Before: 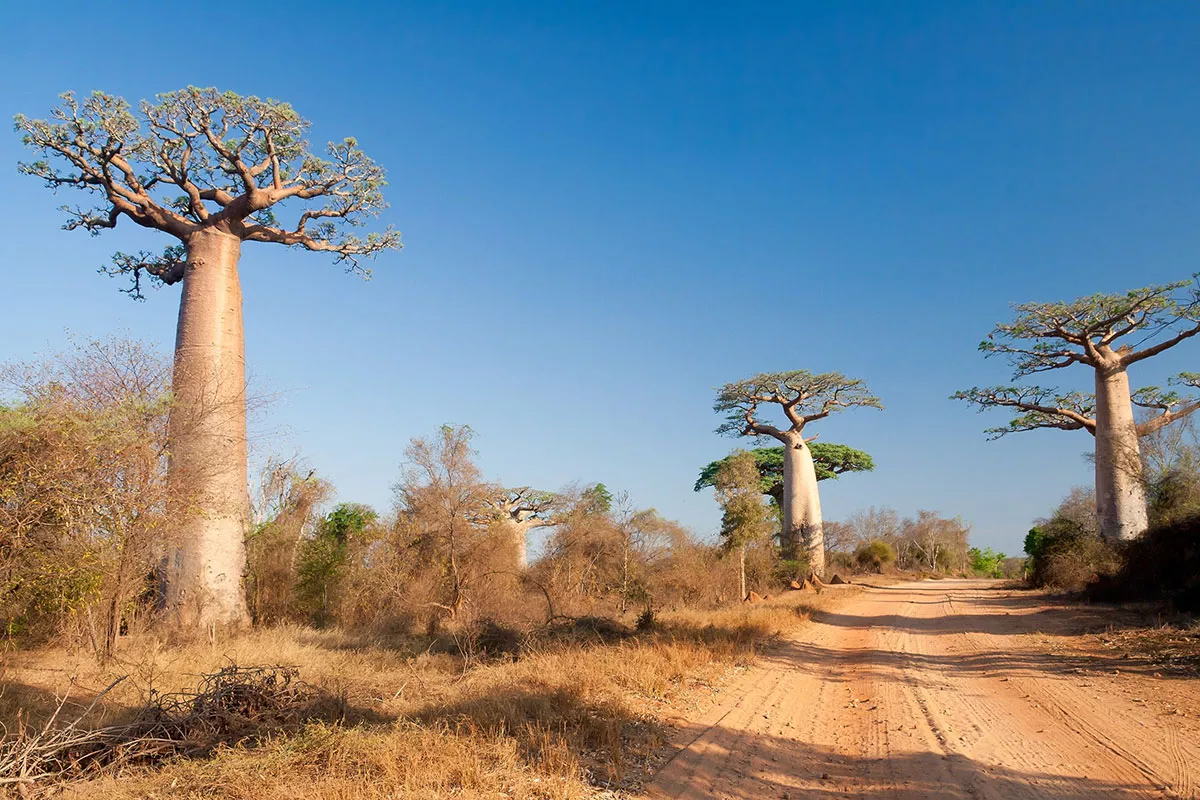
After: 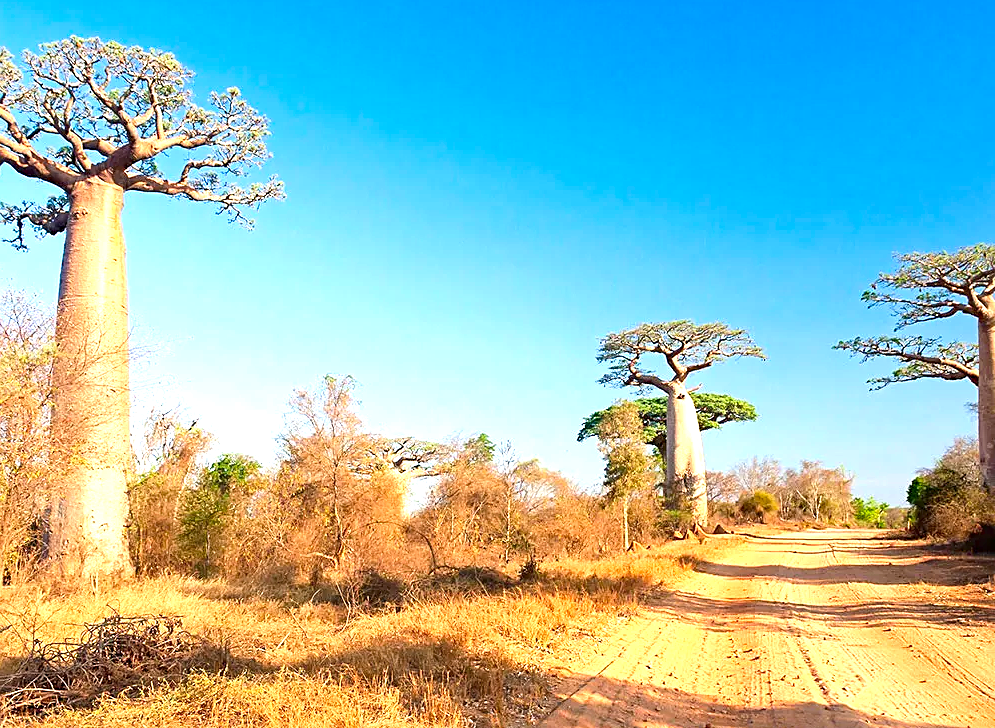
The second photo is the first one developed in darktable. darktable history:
exposure: black level correction 0, exposure 1.104 EV, compensate highlight preservation false
haze removal: compatibility mode true, adaptive false
crop: left 9.826%, top 6.339%, right 7.238%, bottom 2.583%
sharpen: on, module defaults
base curve: preserve colors none
contrast brightness saturation: contrast 0.08, saturation 0.199
